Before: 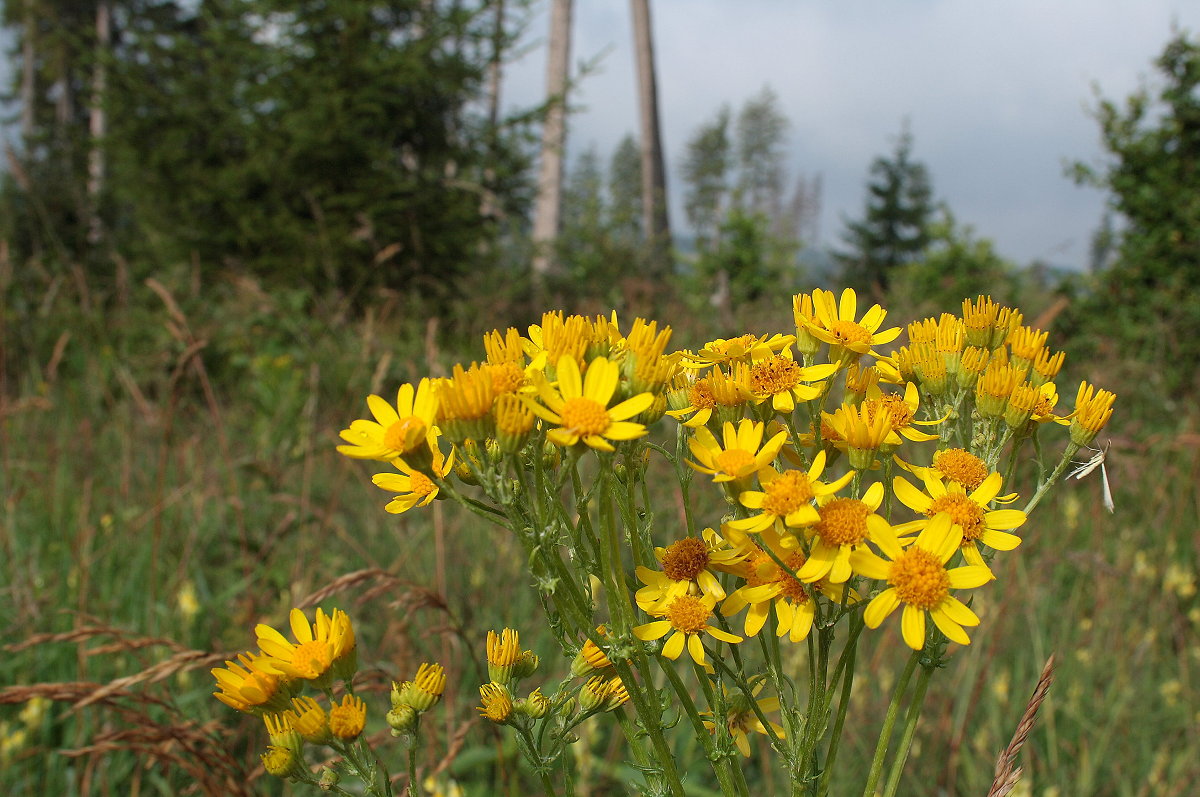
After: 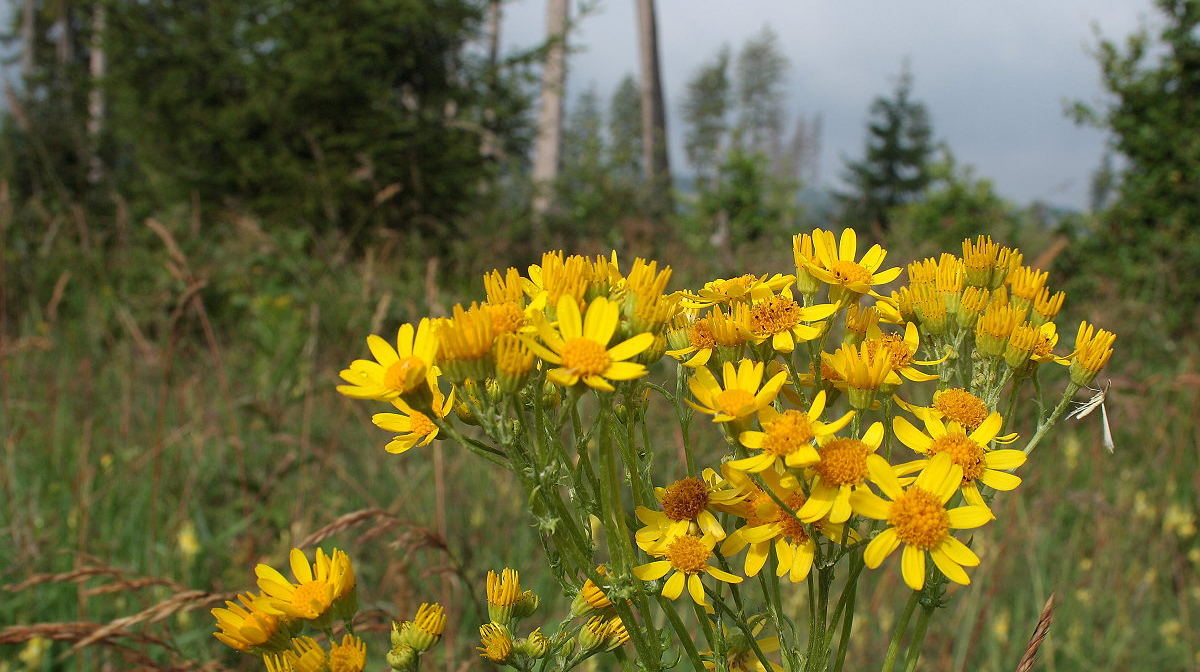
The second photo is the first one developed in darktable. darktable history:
crop: top 7.615%, bottom 8.066%
